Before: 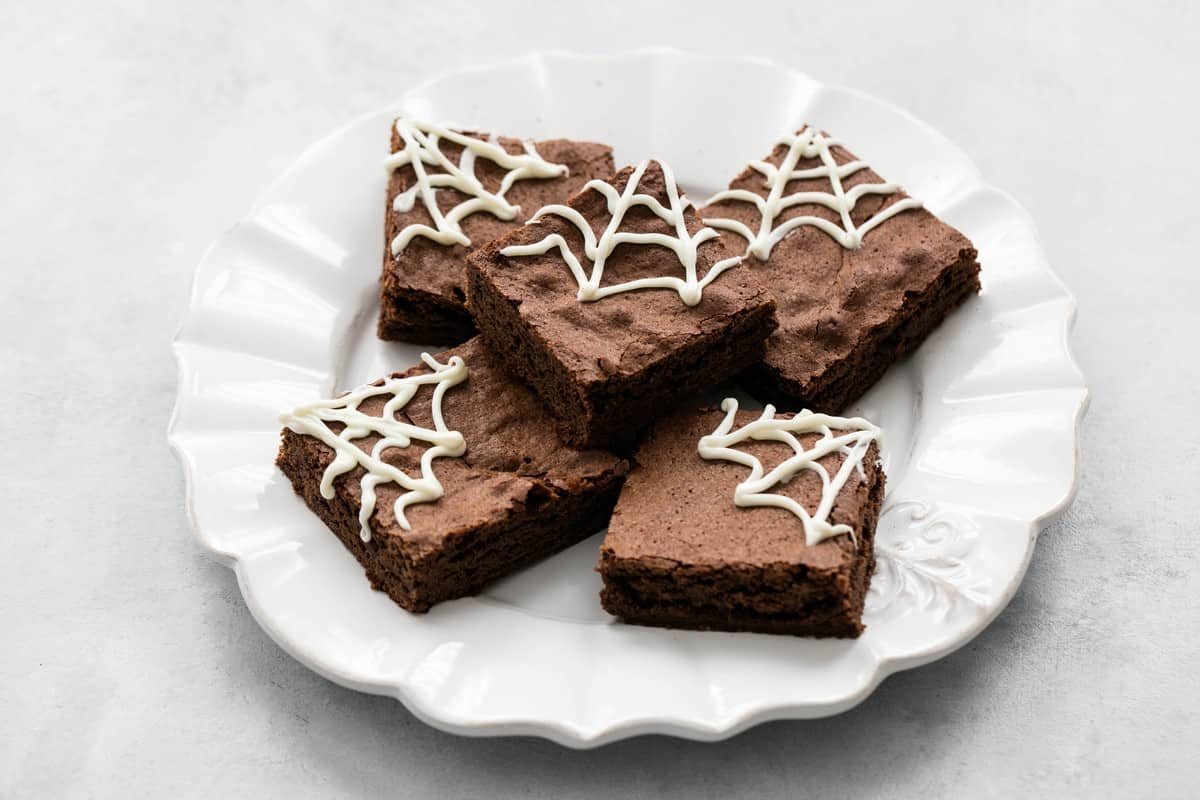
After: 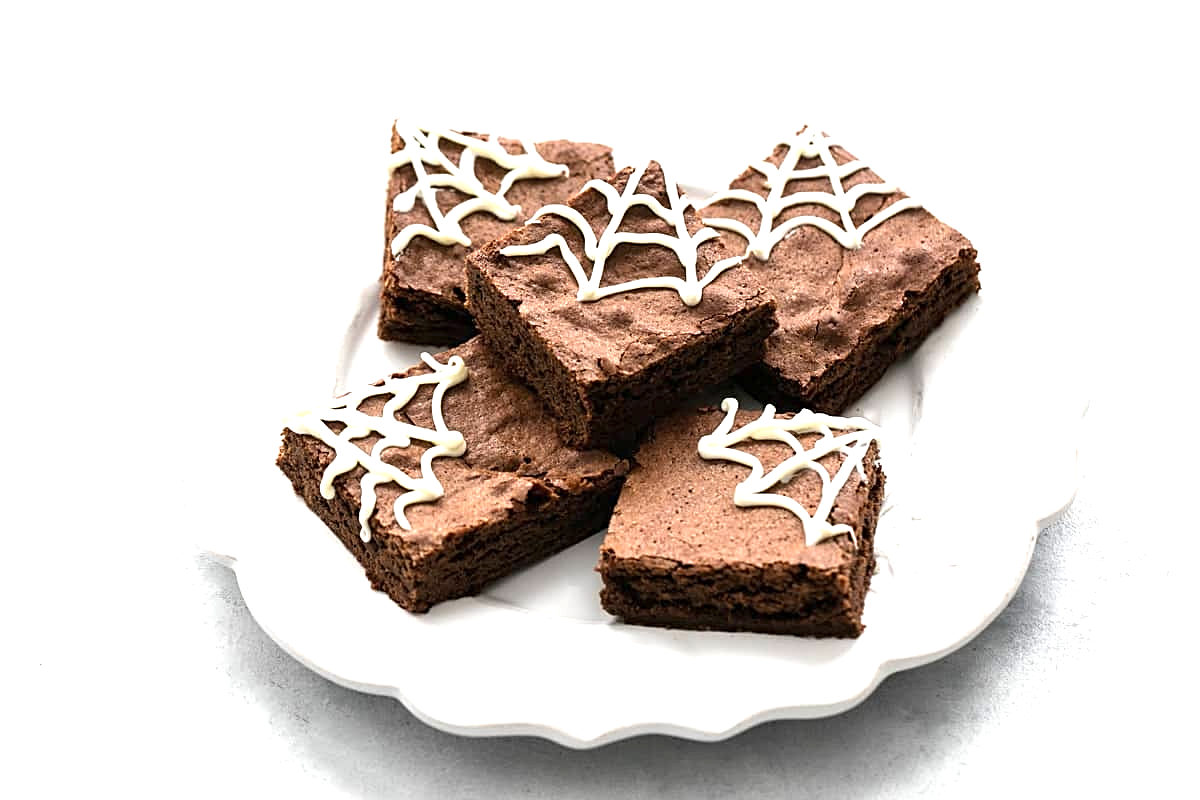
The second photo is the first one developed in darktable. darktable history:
sharpen: on, module defaults
exposure: exposure 0.951 EV, compensate highlight preservation false
